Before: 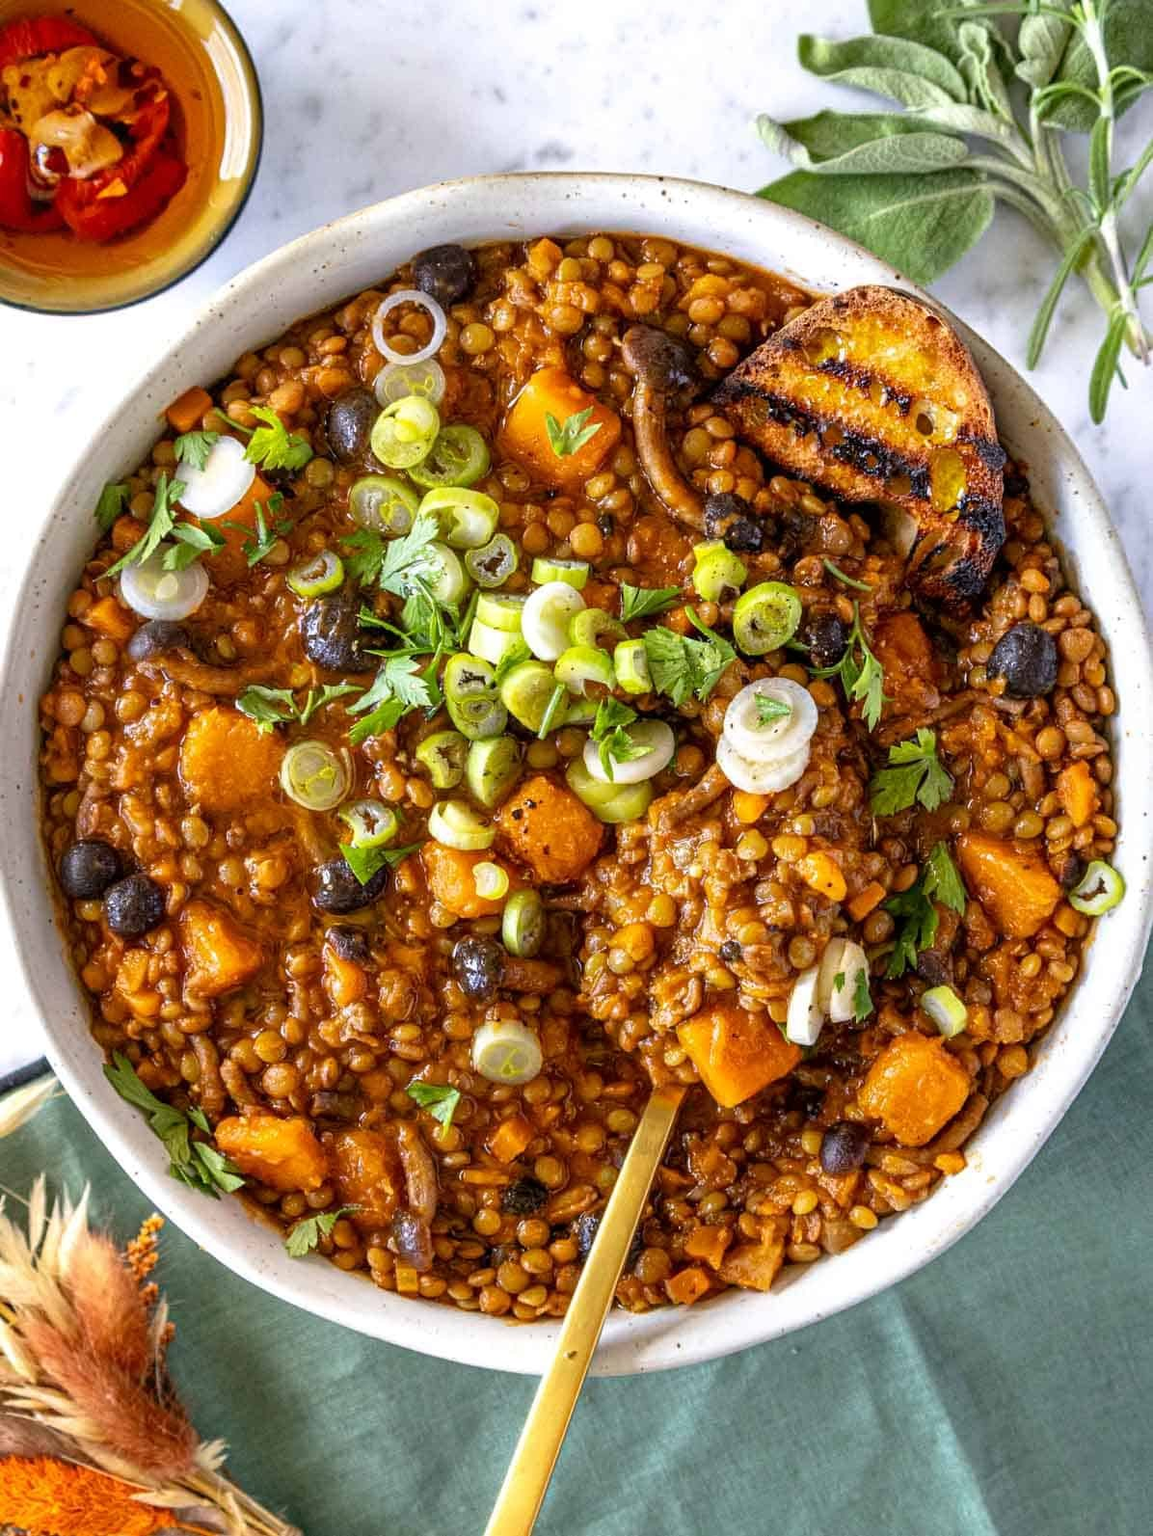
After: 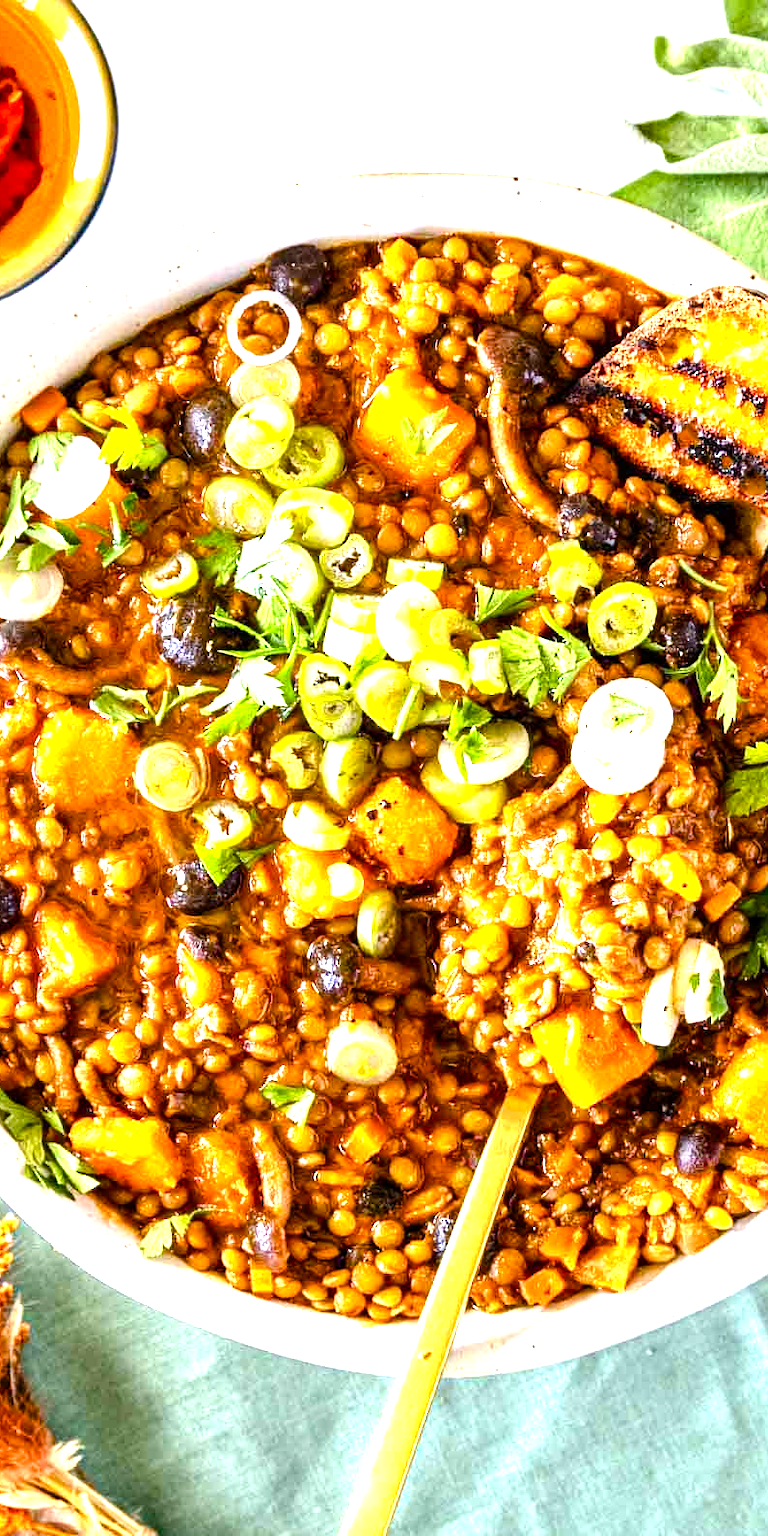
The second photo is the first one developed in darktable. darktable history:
crop and rotate: left 12.648%, right 20.685%
tone equalizer: -8 EV -0.75 EV, -7 EV -0.7 EV, -6 EV -0.6 EV, -5 EV -0.4 EV, -3 EV 0.4 EV, -2 EV 0.6 EV, -1 EV 0.7 EV, +0 EV 0.75 EV, edges refinement/feathering 500, mask exposure compensation -1.57 EV, preserve details no
color balance rgb: perceptual saturation grading › global saturation 35%, perceptual saturation grading › highlights -30%, perceptual saturation grading › shadows 35%, perceptual brilliance grading › global brilliance 3%, perceptual brilliance grading › highlights -3%, perceptual brilliance grading › shadows 3%
exposure: exposure 1.061 EV, compensate highlight preservation false
